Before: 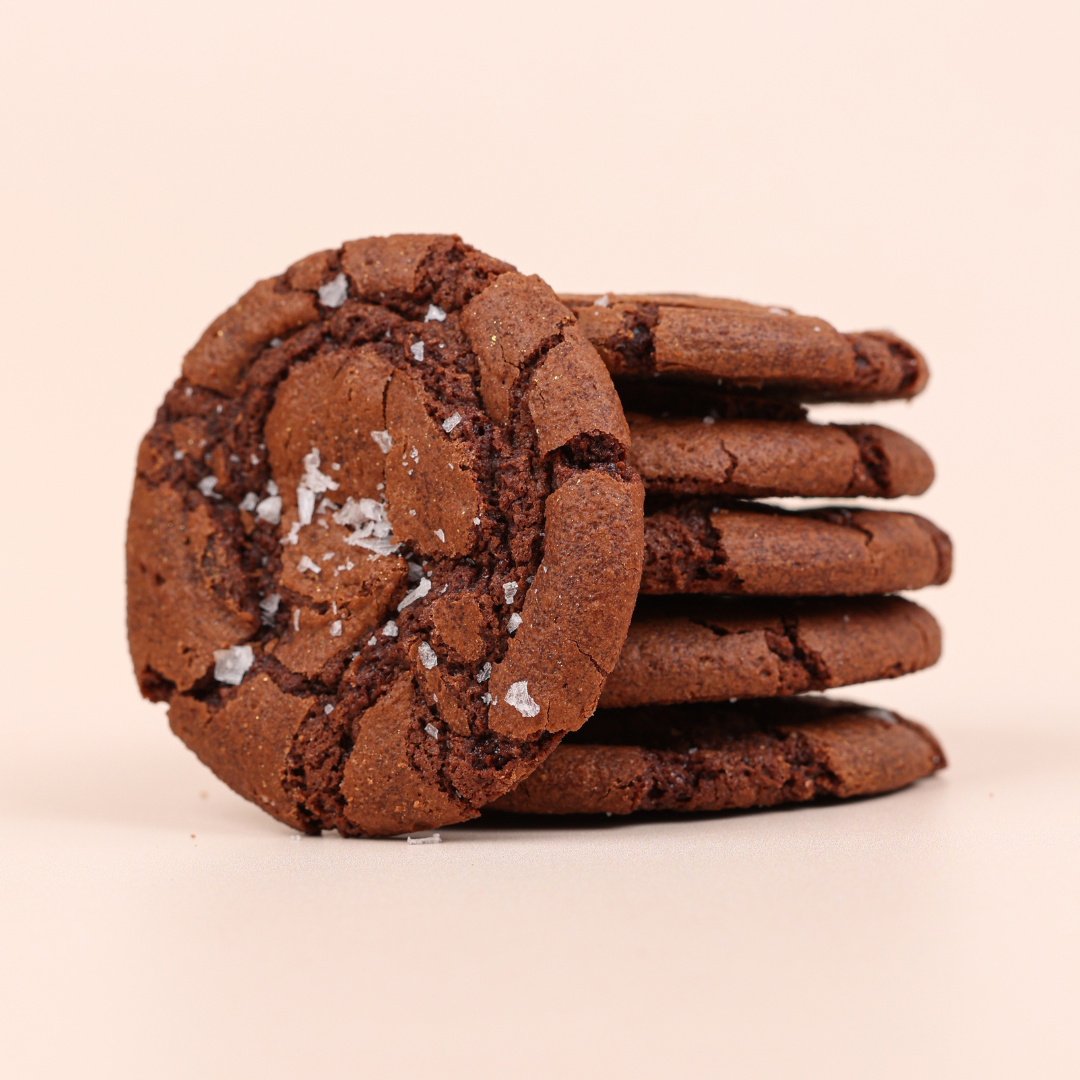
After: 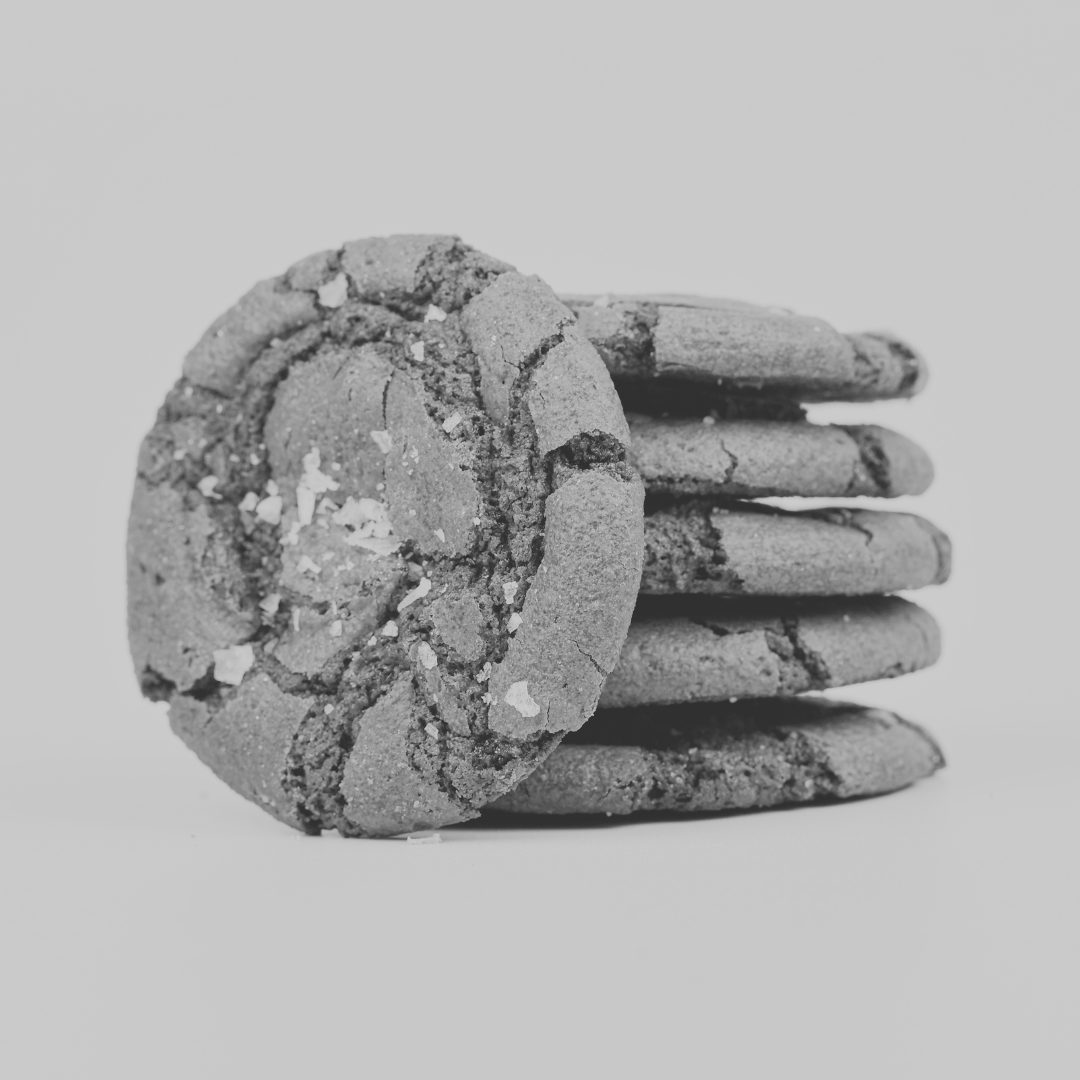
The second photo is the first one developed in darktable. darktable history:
exposure: black level correction 0.002, compensate highlight preservation false
color zones: curves: ch0 [(0, 0.5) (0.143, 0.5) (0.286, 0.5) (0.429, 0.504) (0.571, 0.5) (0.714, 0.509) (0.857, 0.5) (1, 0.5)]; ch1 [(0, 0.425) (0.143, 0.425) (0.286, 0.375) (0.429, 0.405) (0.571, 0.5) (0.714, 0.47) (0.857, 0.425) (1, 0.435)]; ch2 [(0, 0.5) (0.143, 0.5) (0.286, 0.5) (0.429, 0.517) (0.571, 0.5) (0.714, 0.51) (0.857, 0.5) (1, 0.5)]
local contrast: mode bilateral grid, contrast 100, coarseness 100, detail 108%, midtone range 0.2
tone curve: curves: ch0 [(0, 0.23) (0.125, 0.207) (0.245, 0.227) (0.736, 0.695) (1, 0.824)], color space Lab, independent channels, preserve colors none
contrast brightness saturation: saturation -1
